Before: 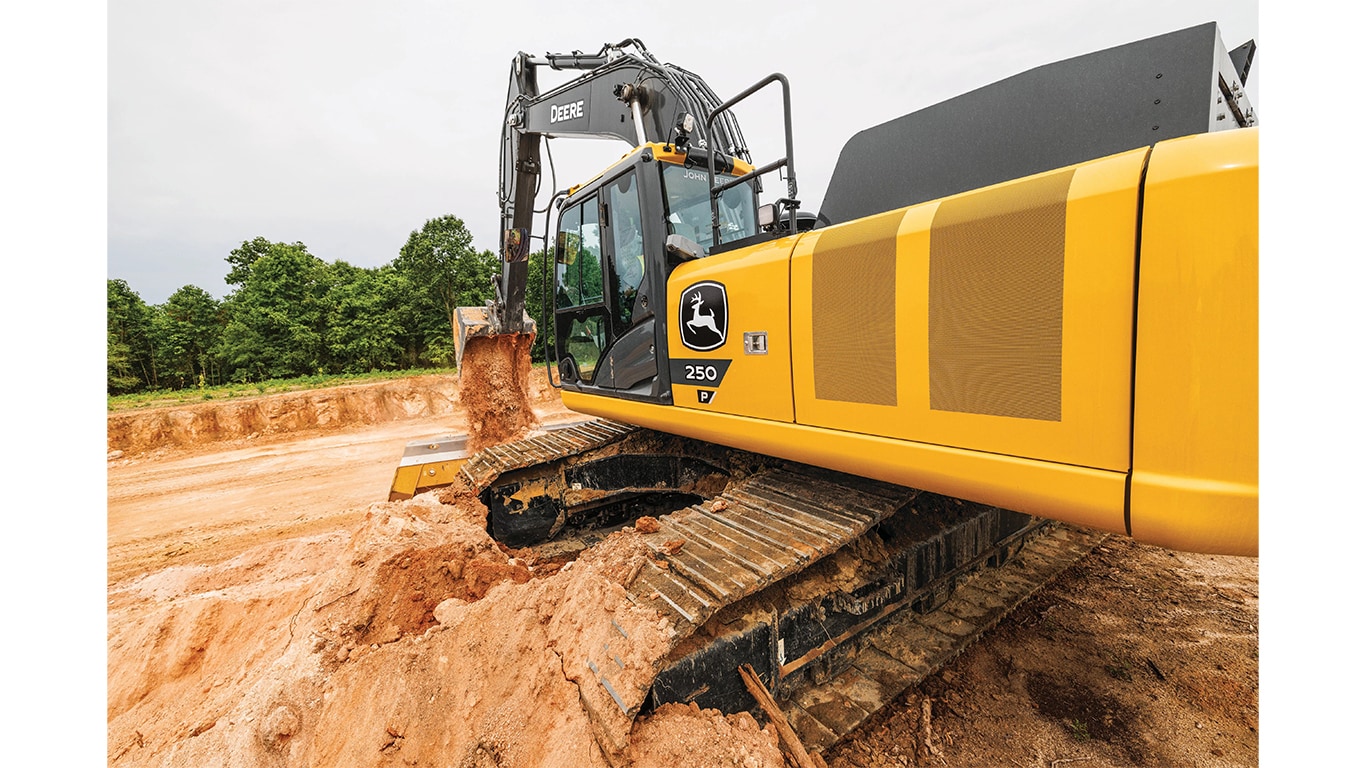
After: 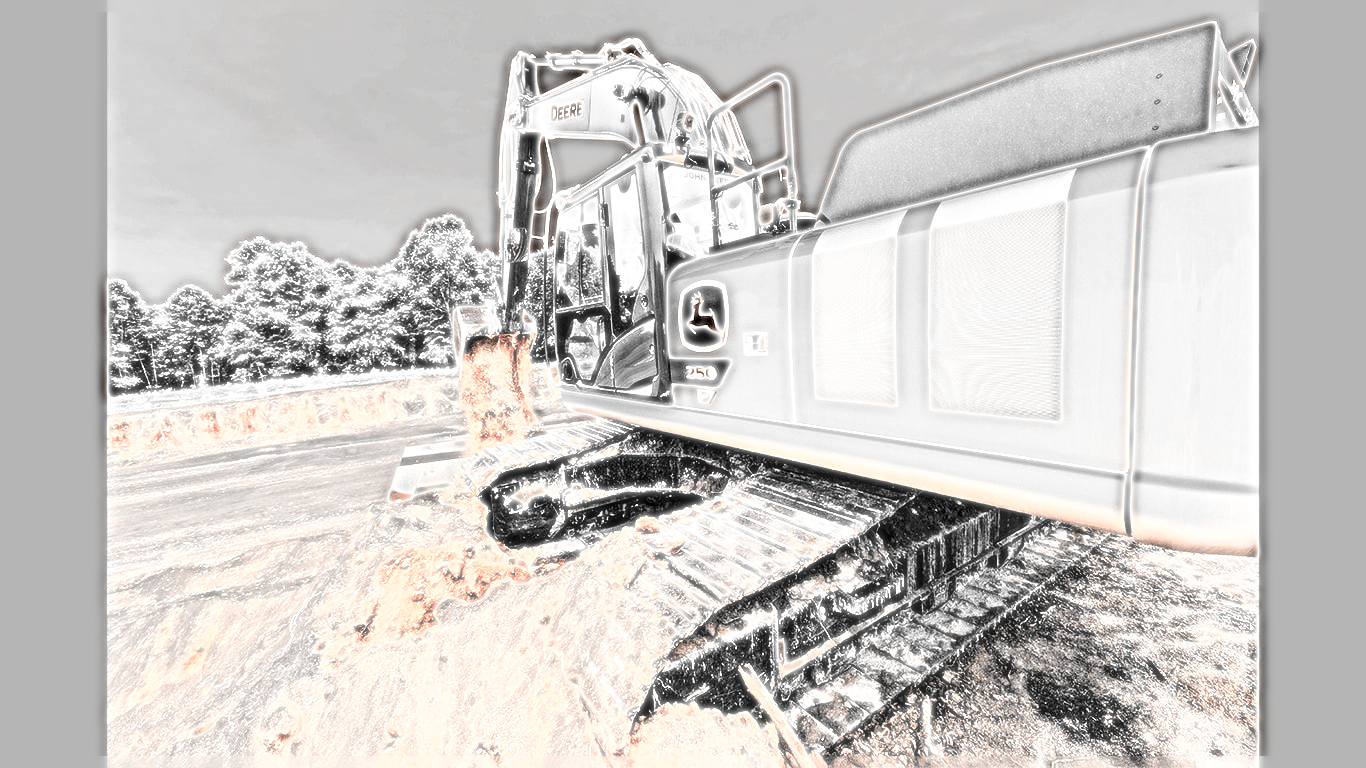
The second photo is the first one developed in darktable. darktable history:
sharpen: radius 6.3, amount 1.8, threshold 0
color calibration: illuminant as shot in camera, x 0.358, y 0.373, temperature 4628.91 K
color zones: curves: ch1 [(0, 0.006) (0.094, 0.285) (0.171, 0.001) (0.429, 0.001) (0.571, 0.003) (0.714, 0.004) (0.857, 0.004) (1, 0.006)]
exposure: black level correction 0, exposure 1.2 EV, compensate exposure bias true, compensate highlight preservation false
bloom: size 0%, threshold 54.82%, strength 8.31%
color balance: lift [1.005, 0.99, 1.007, 1.01], gamma [1, 0.979, 1.011, 1.021], gain [0.923, 1.098, 1.025, 0.902], input saturation 90.45%, contrast 7.73%, output saturation 105.91%
white balance: red 1.138, green 0.996, blue 0.812
